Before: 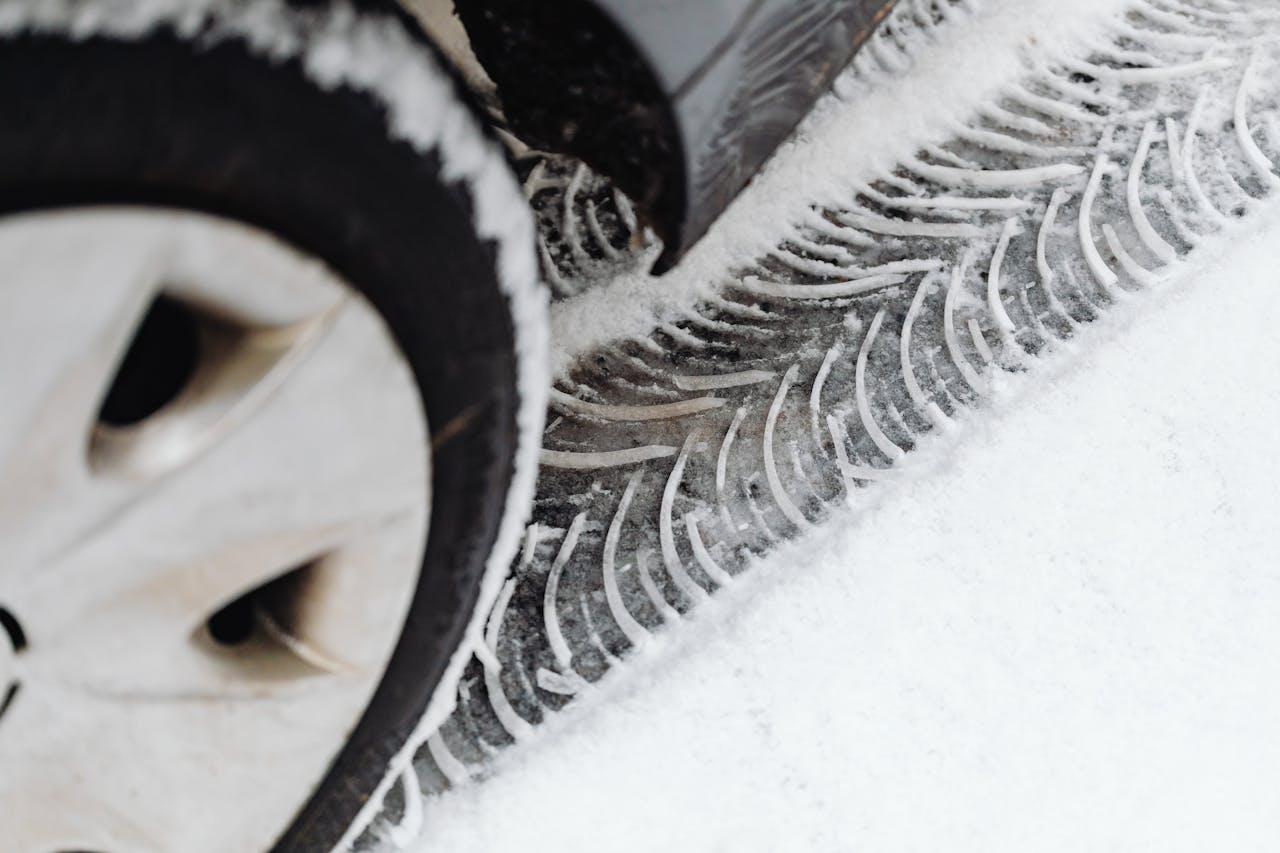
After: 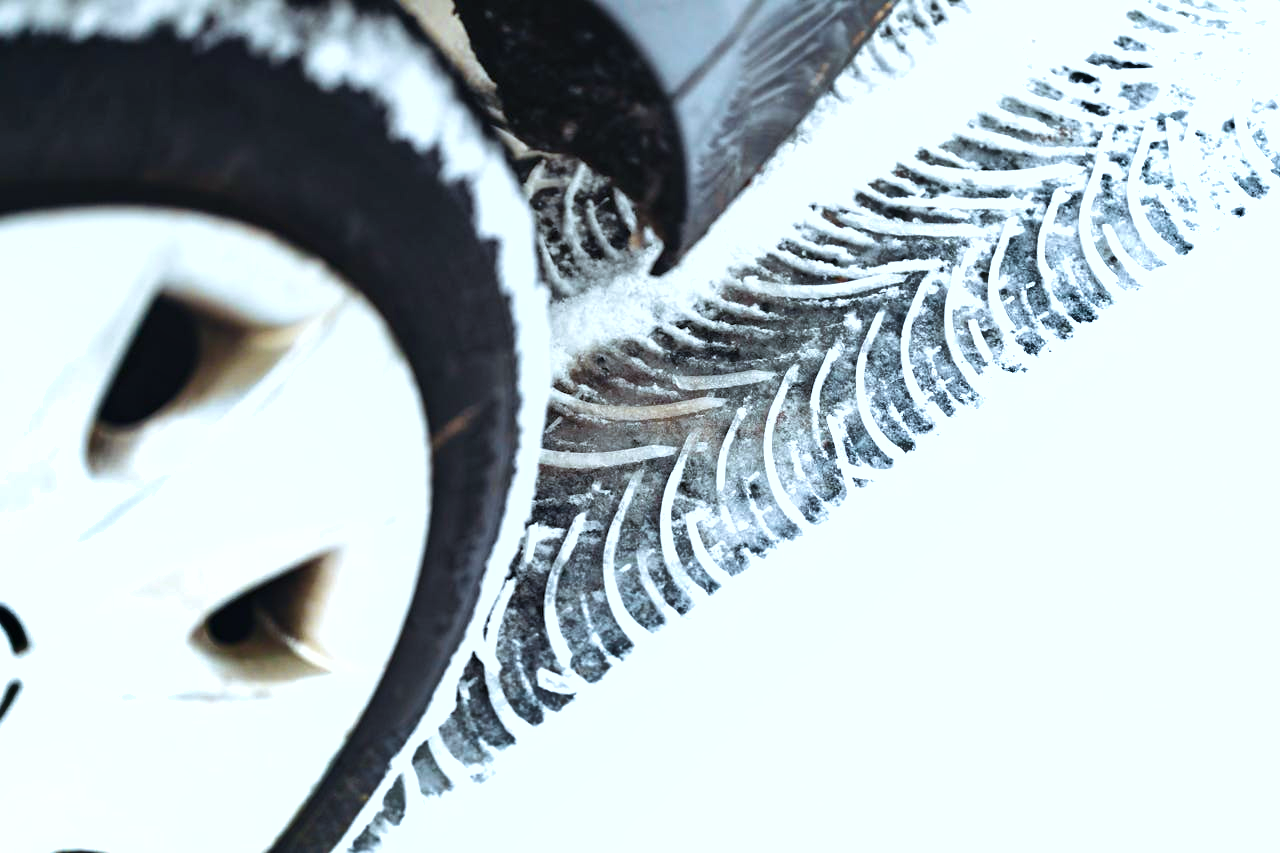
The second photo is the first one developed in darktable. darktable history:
velvia: on, module defaults
color calibration: illuminant Planckian (black body), x 0.368, y 0.361, temperature 4273.36 K
exposure: black level correction 0, exposure 1 EV, compensate exposure bias true, compensate highlight preservation false
shadows and highlights: shadows 13.09, white point adjustment 1.16, soften with gaussian
